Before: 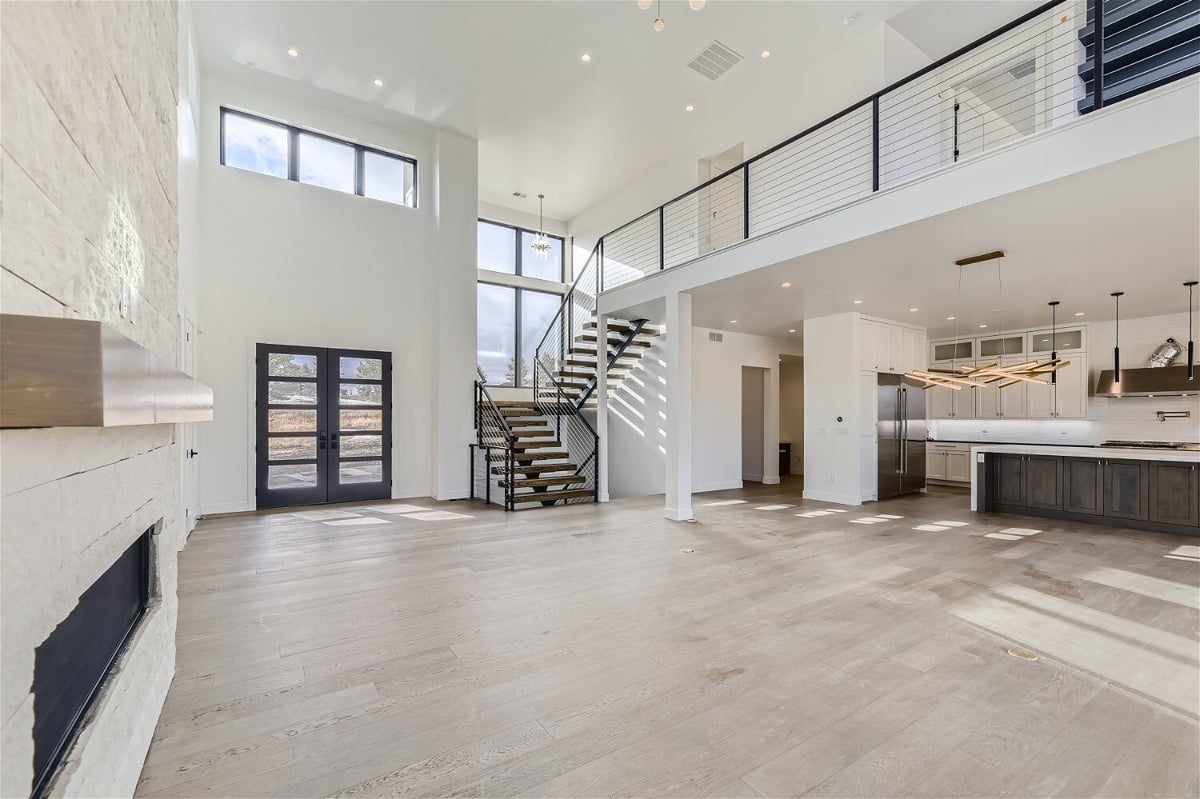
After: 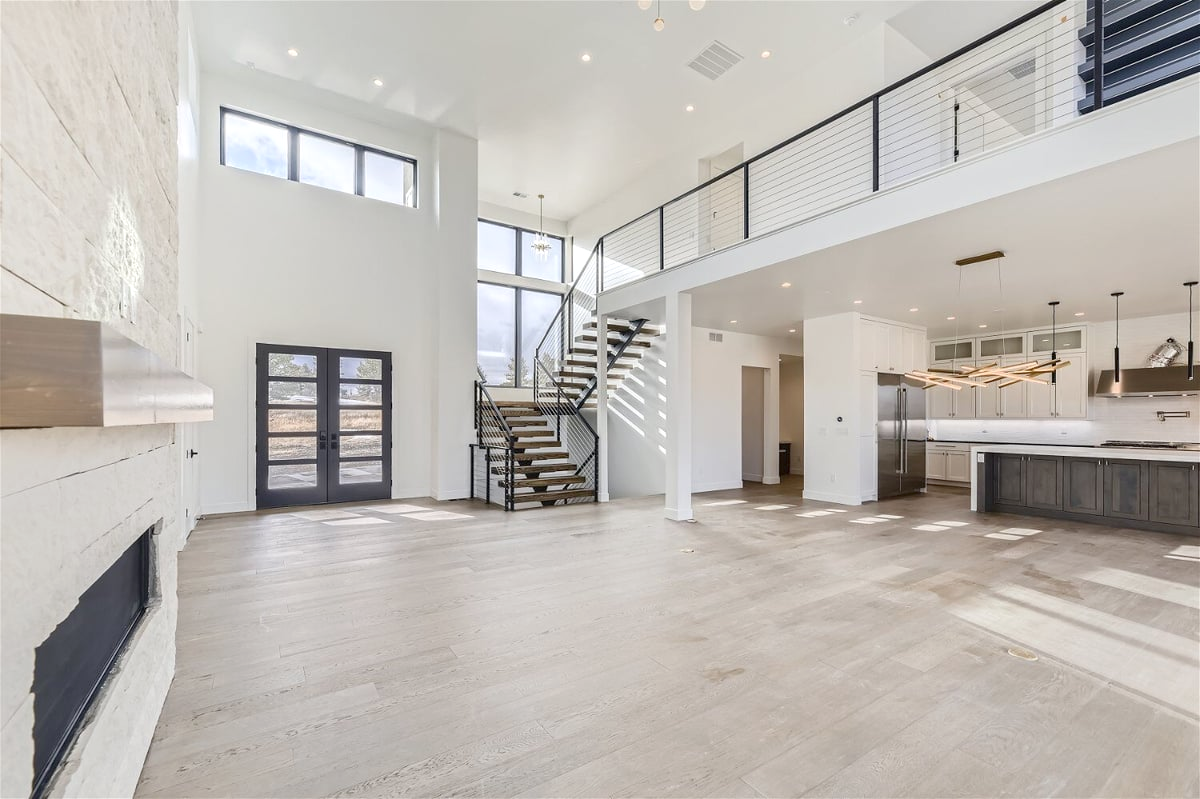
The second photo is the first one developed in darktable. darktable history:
color balance: contrast -15%
exposure: exposure 0.493 EV, compensate highlight preservation false
